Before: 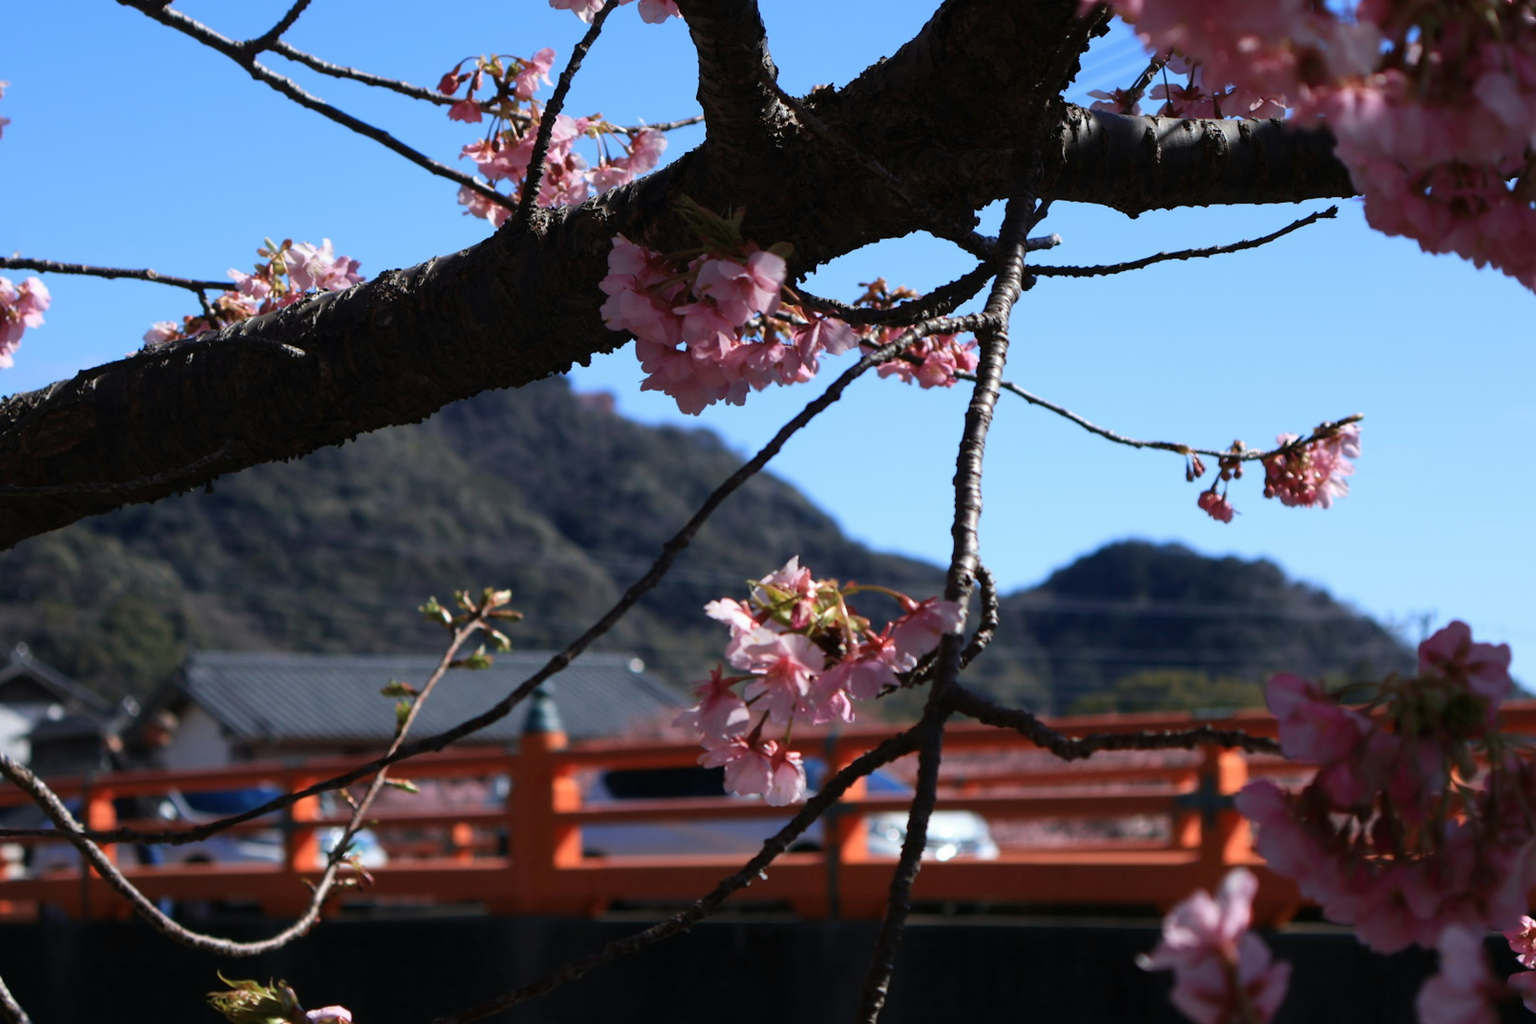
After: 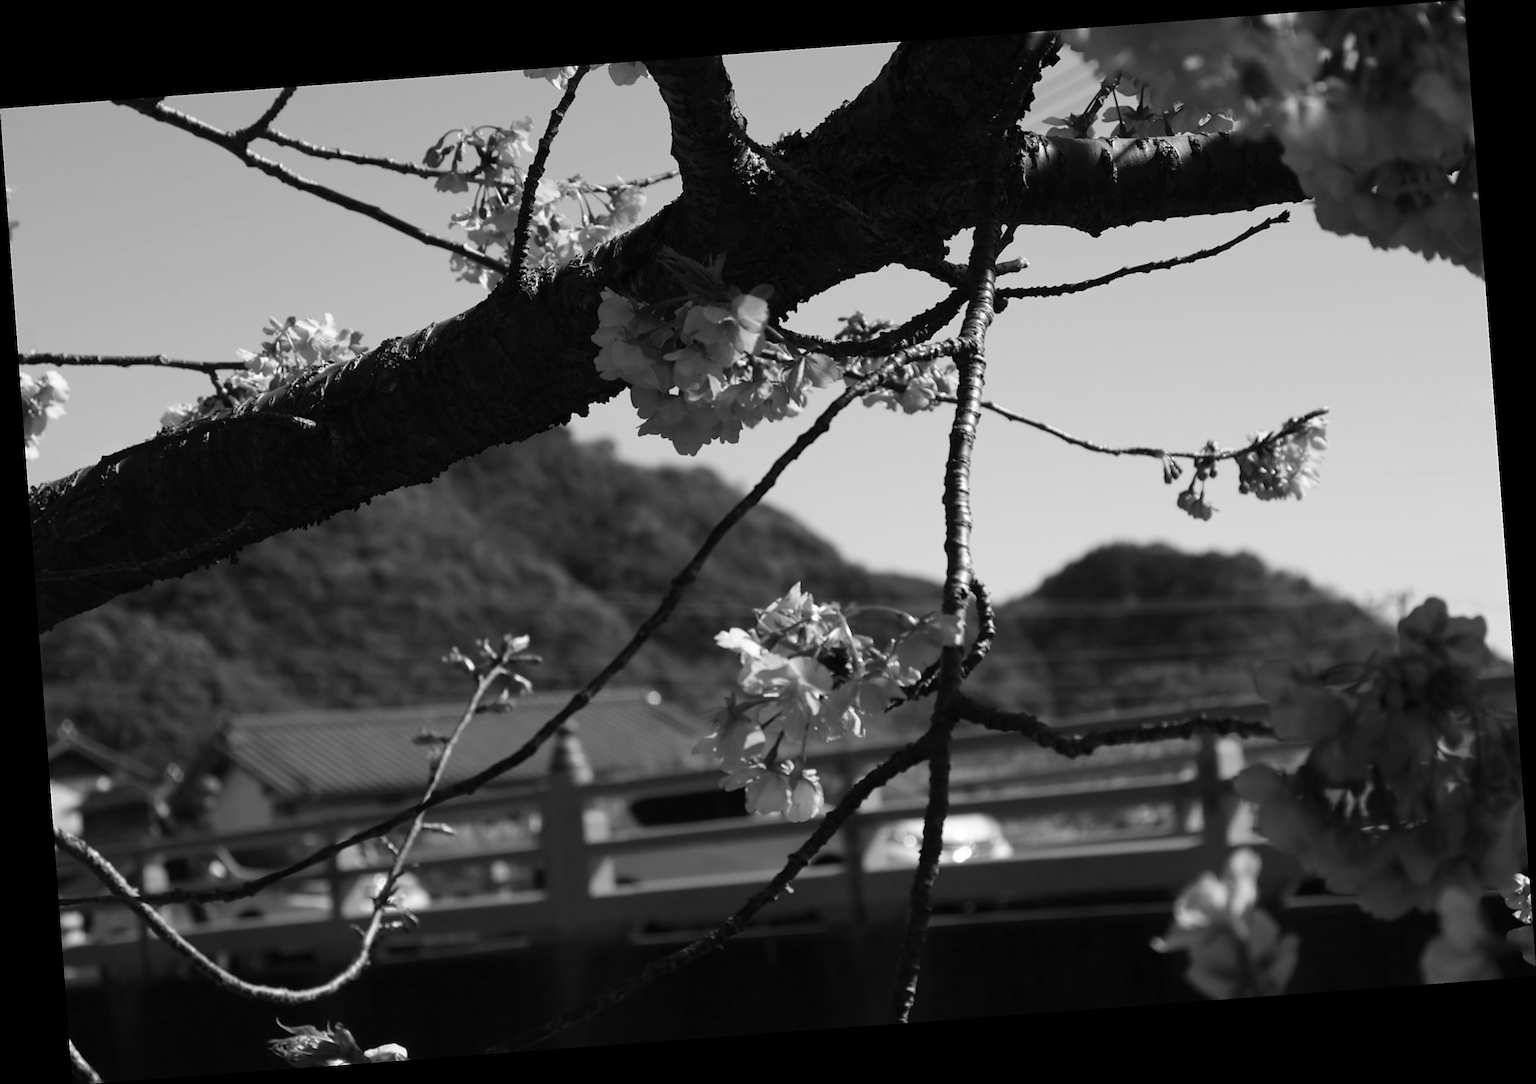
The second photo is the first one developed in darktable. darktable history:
monochrome: on, module defaults
rotate and perspective: rotation -4.25°, automatic cropping off
sharpen: on, module defaults
